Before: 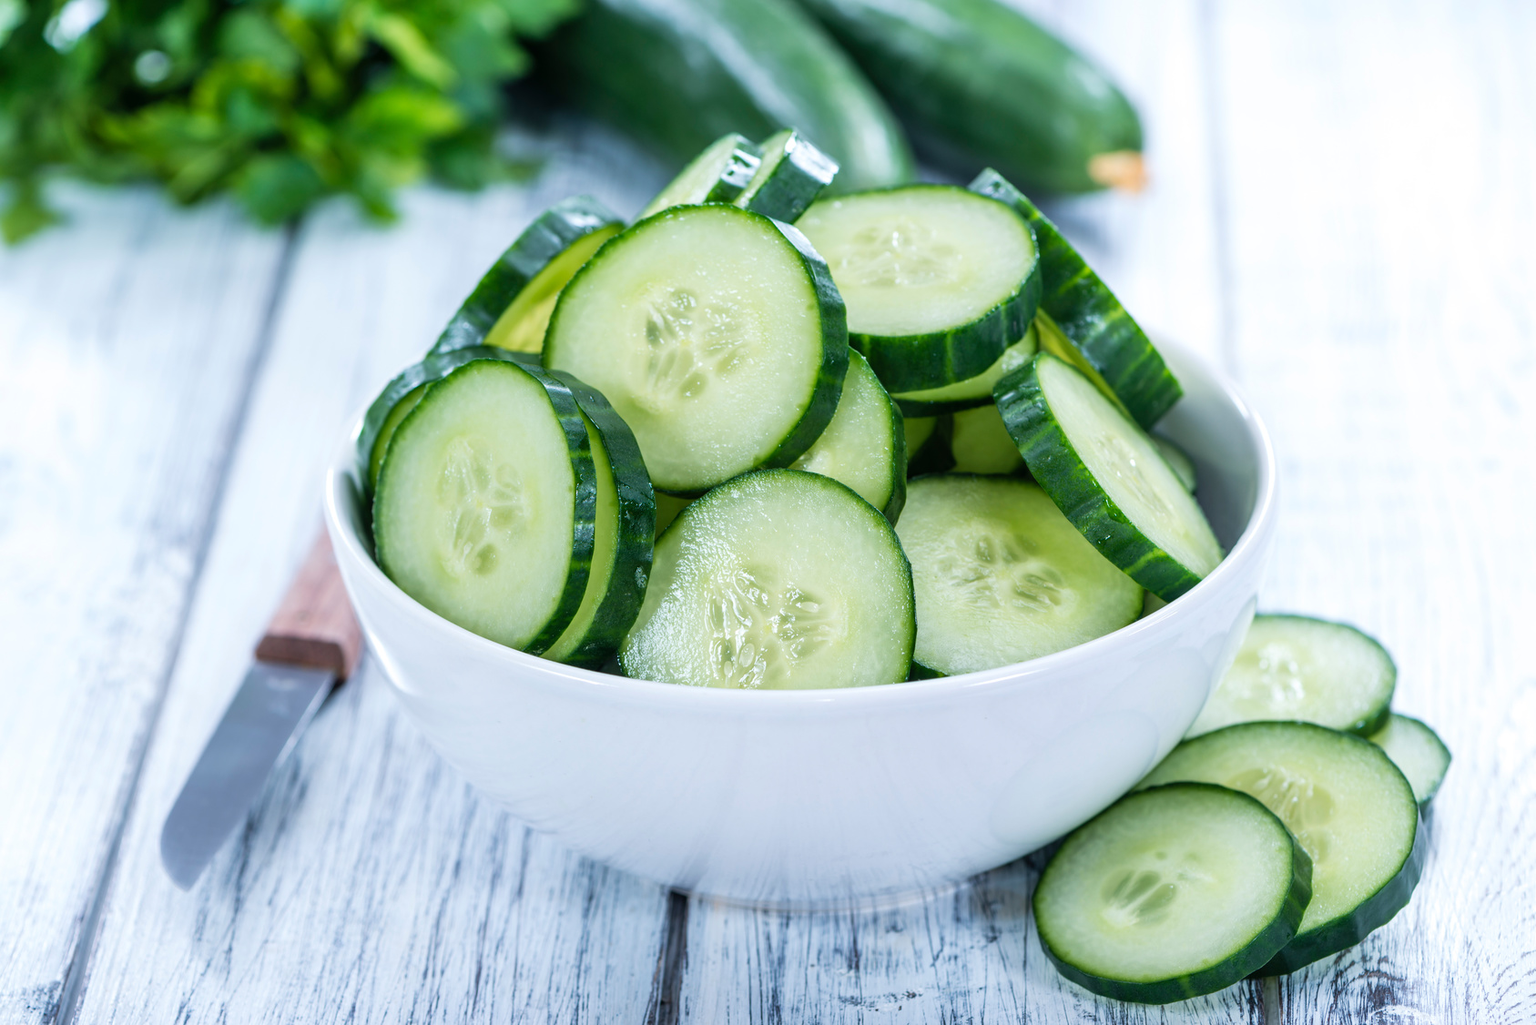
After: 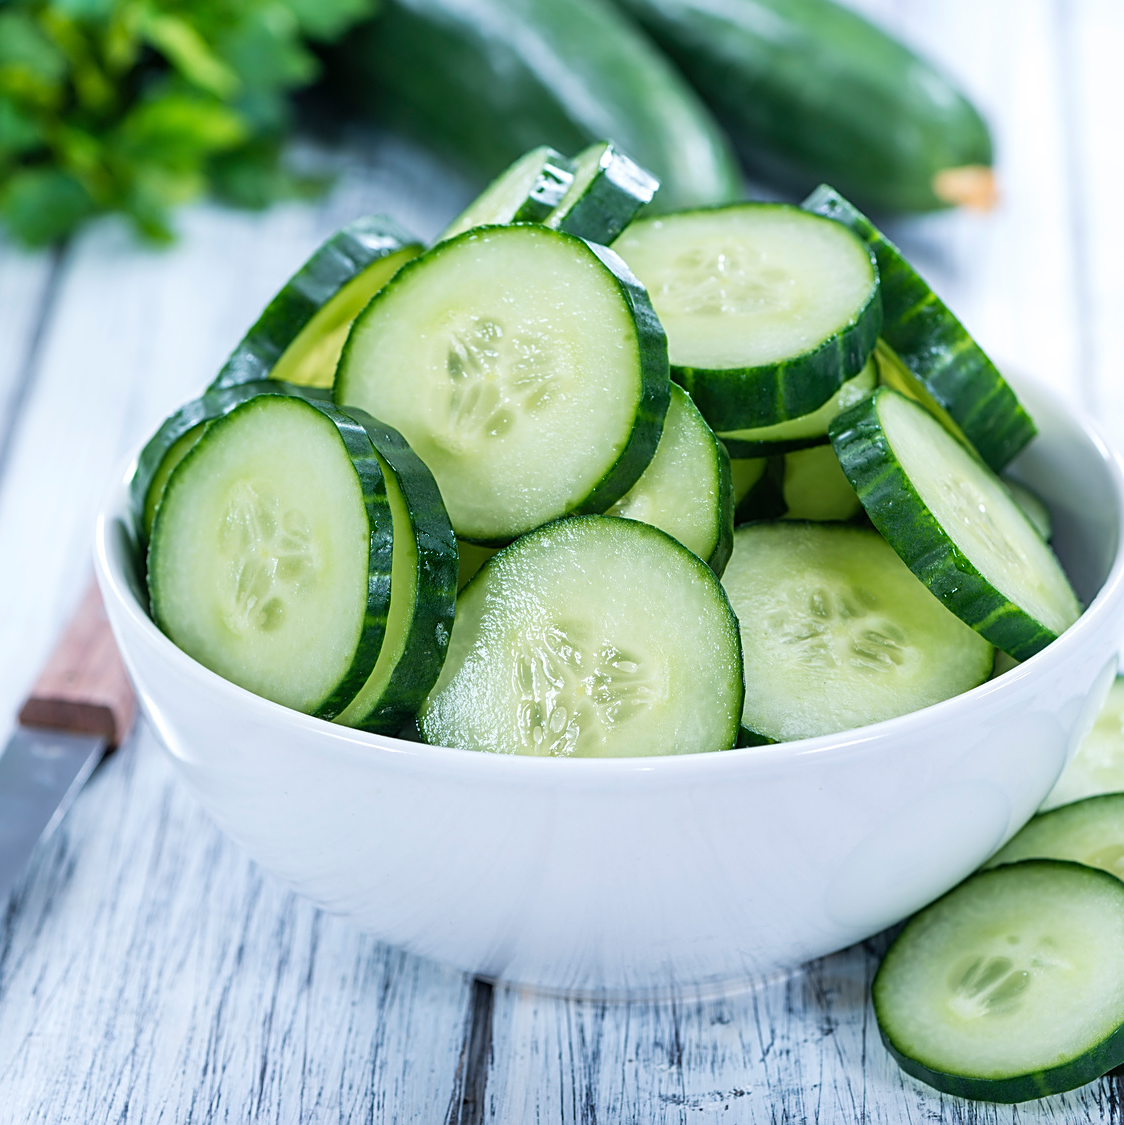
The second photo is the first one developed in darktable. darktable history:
sharpen: amount 0.55
crop and rotate: left 15.546%, right 17.787%
